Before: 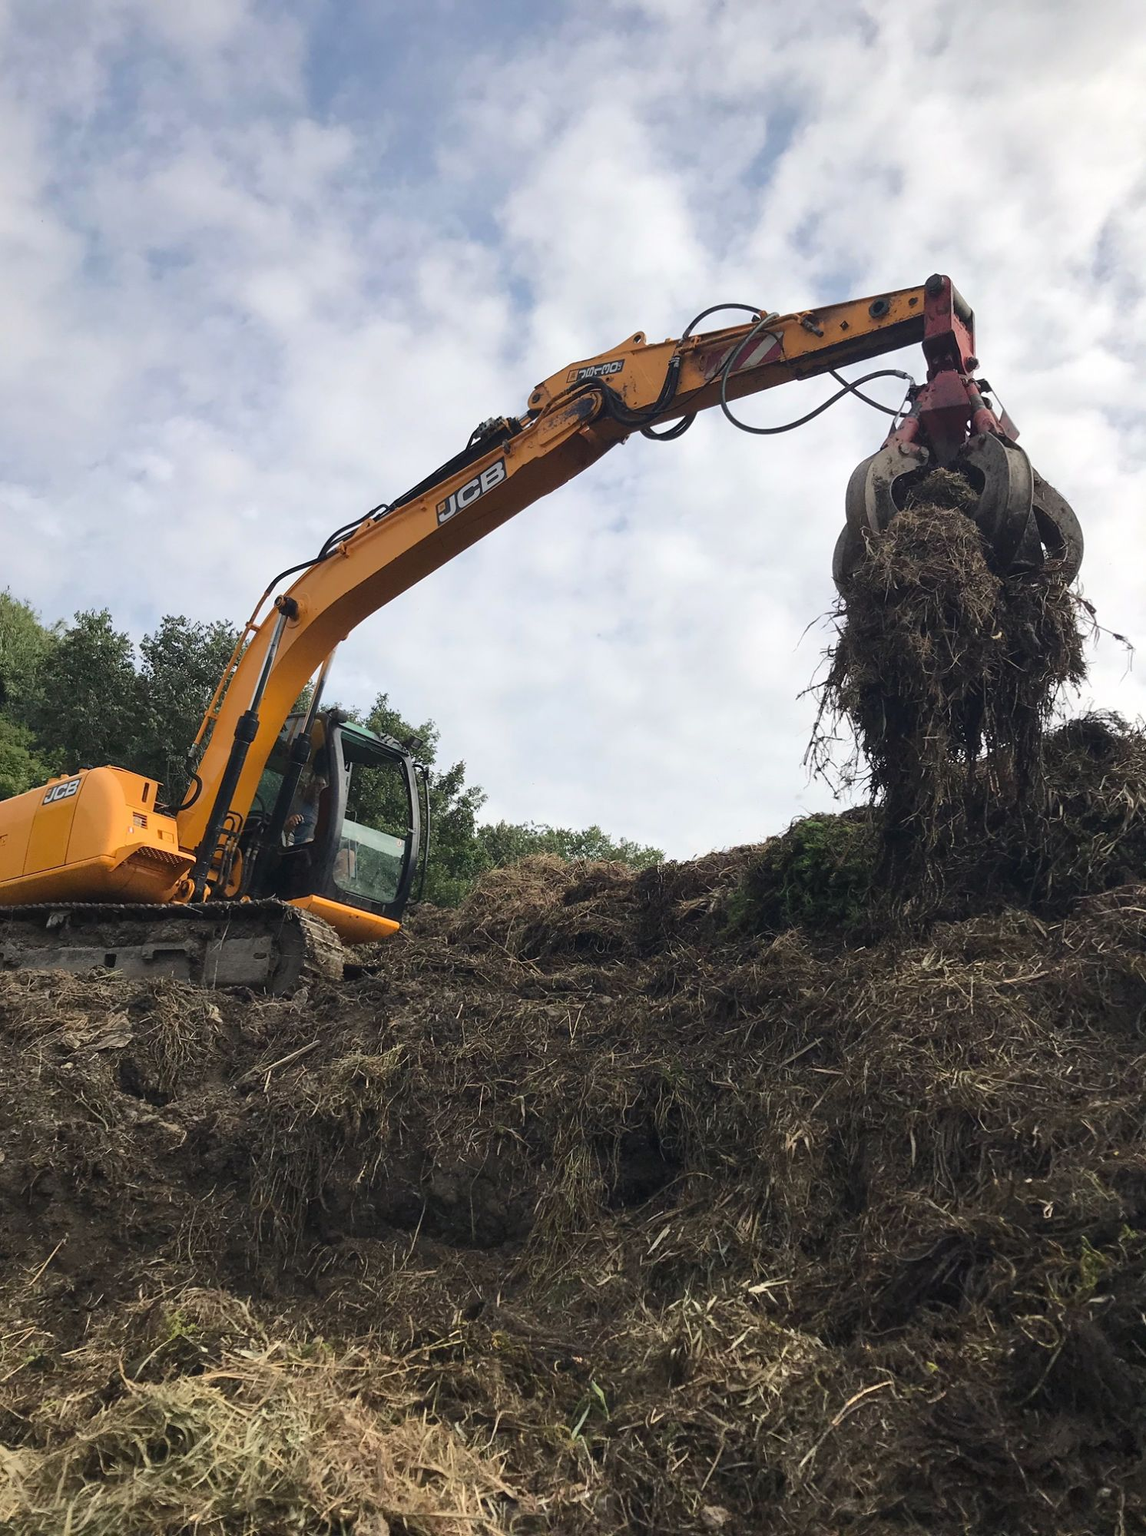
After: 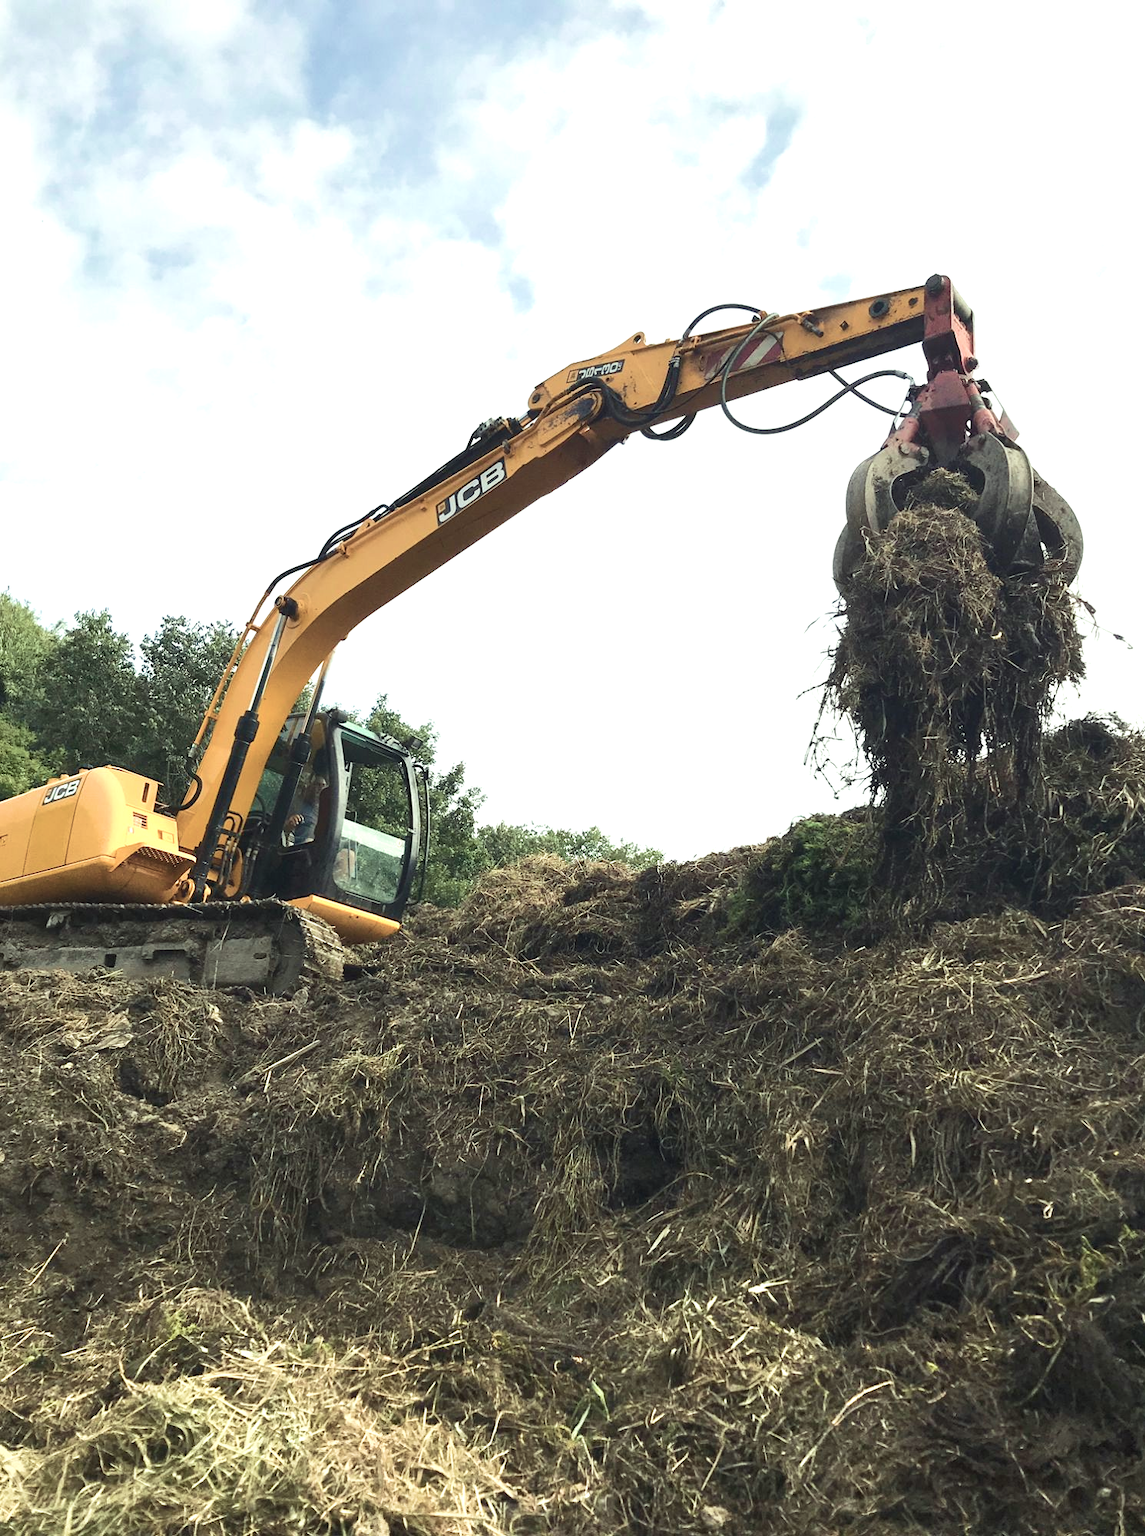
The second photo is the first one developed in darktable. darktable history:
contrast brightness saturation: contrast 0.1, saturation -0.36
exposure: black level correction 0, exposure 1 EV, compensate exposure bias true, compensate highlight preservation false
velvia: strength 45%
color correction: highlights a* -4.73, highlights b* 5.06, saturation 0.97
